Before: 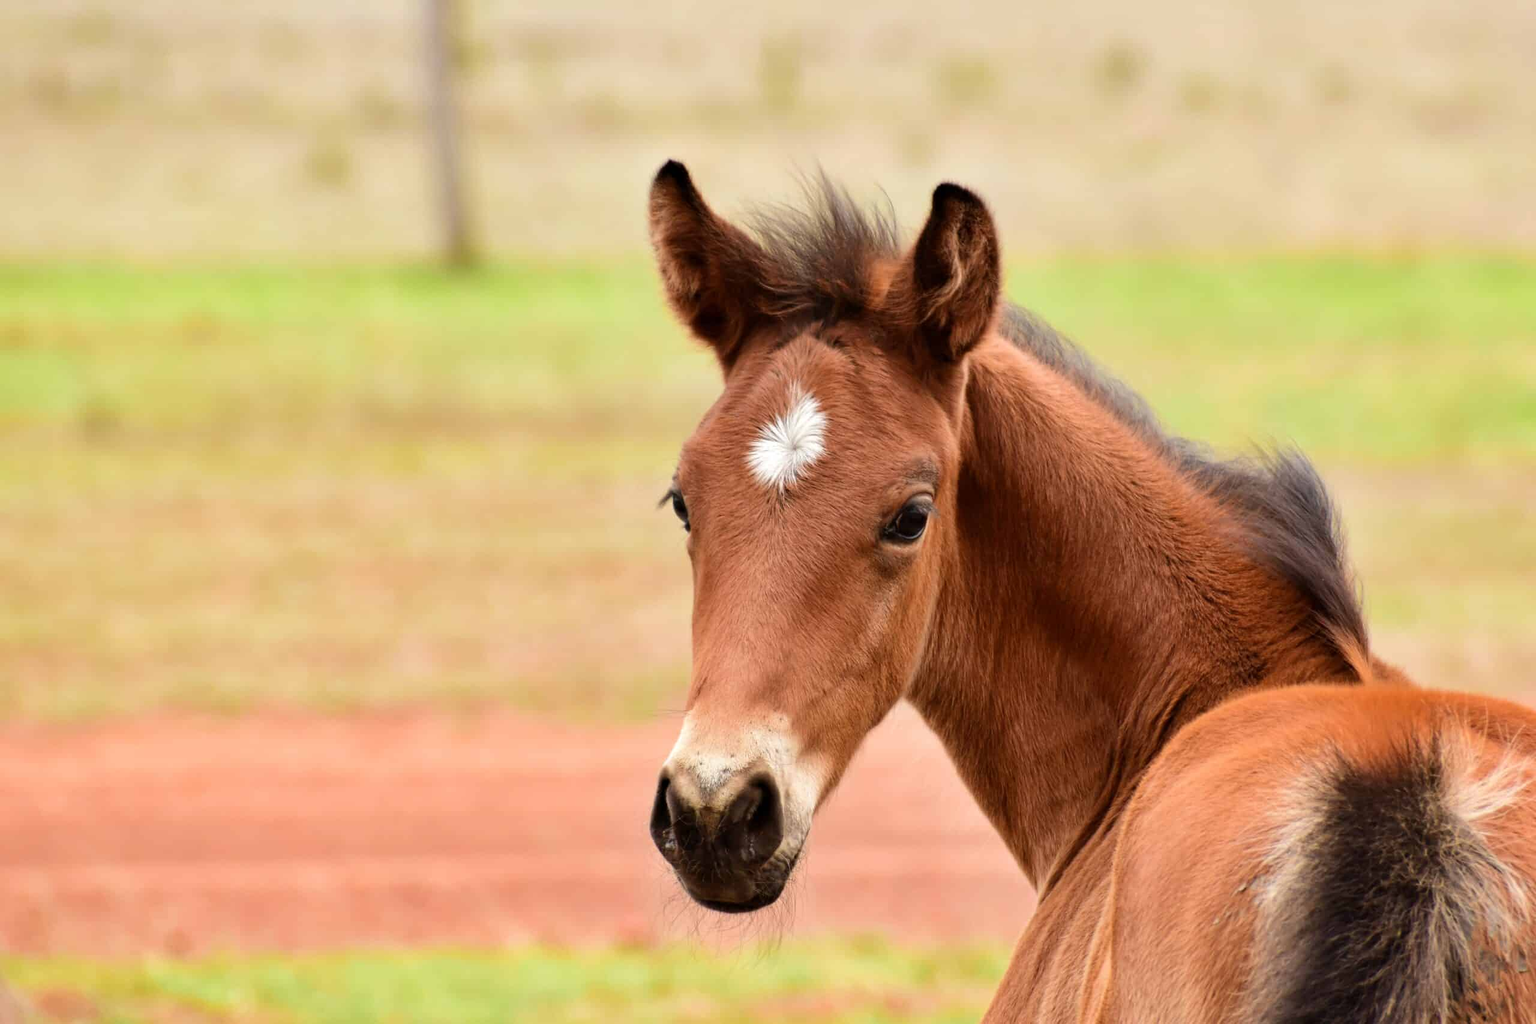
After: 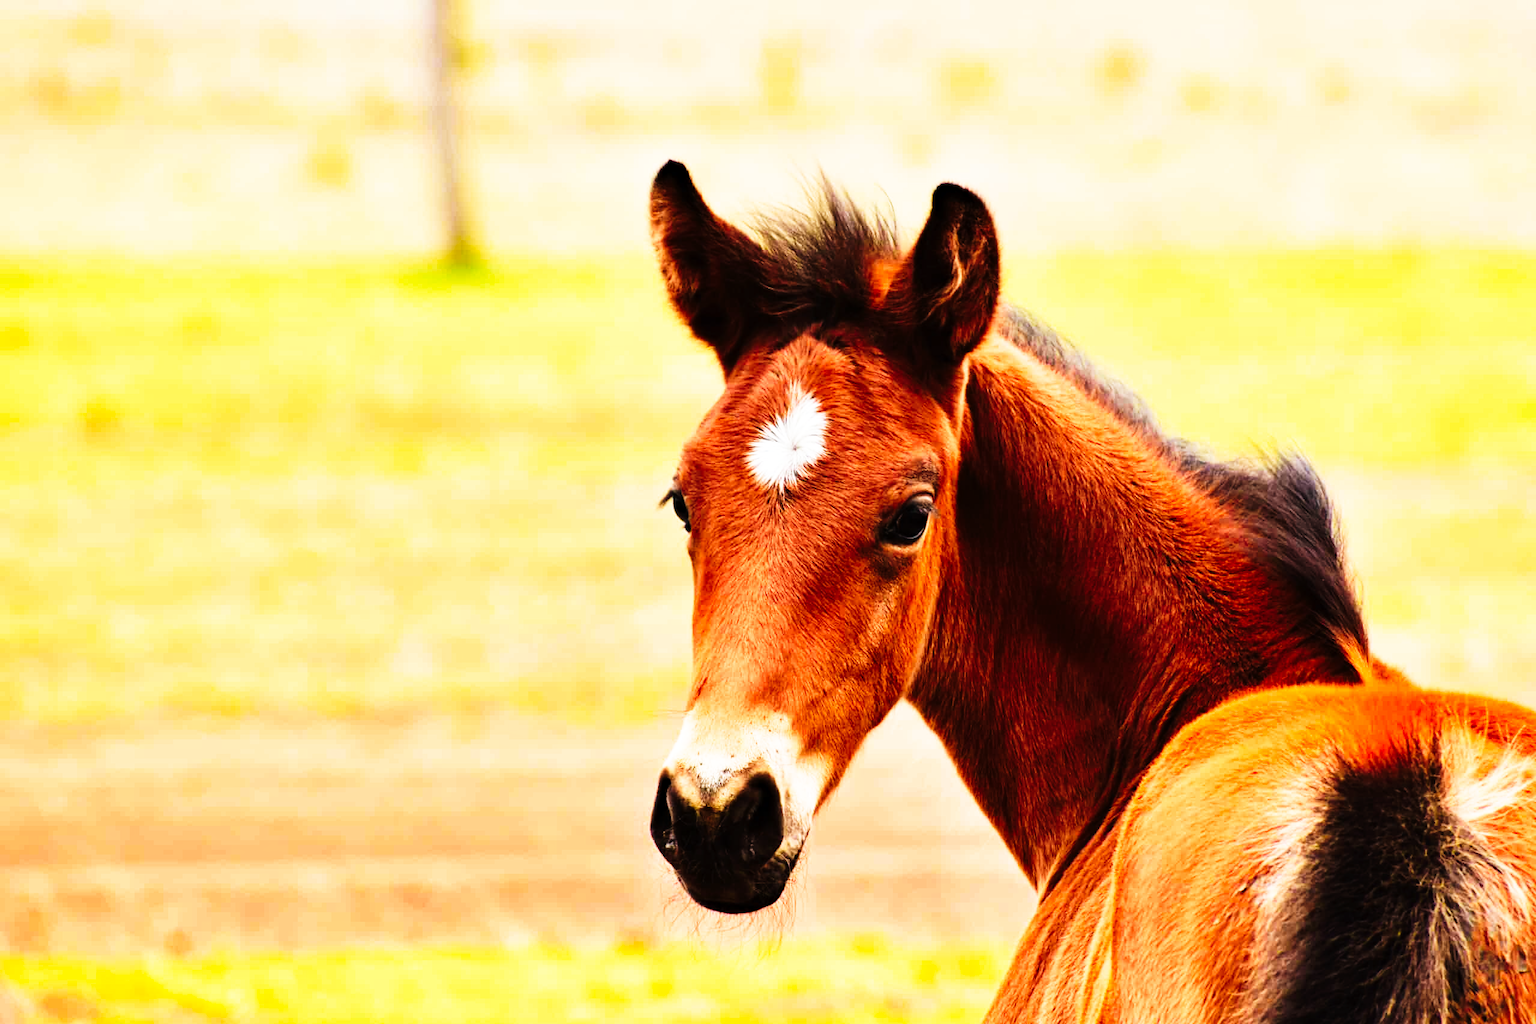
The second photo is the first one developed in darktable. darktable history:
haze removal: compatibility mode true, adaptive false
tone curve: curves: ch0 [(0, 0) (0.003, 0.003) (0.011, 0.006) (0.025, 0.01) (0.044, 0.016) (0.069, 0.02) (0.1, 0.025) (0.136, 0.034) (0.177, 0.051) (0.224, 0.08) (0.277, 0.131) (0.335, 0.209) (0.399, 0.328) (0.468, 0.47) (0.543, 0.629) (0.623, 0.788) (0.709, 0.903) (0.801, 0.965) (0.898, 0.989) (1, 1)], preserve colors none
